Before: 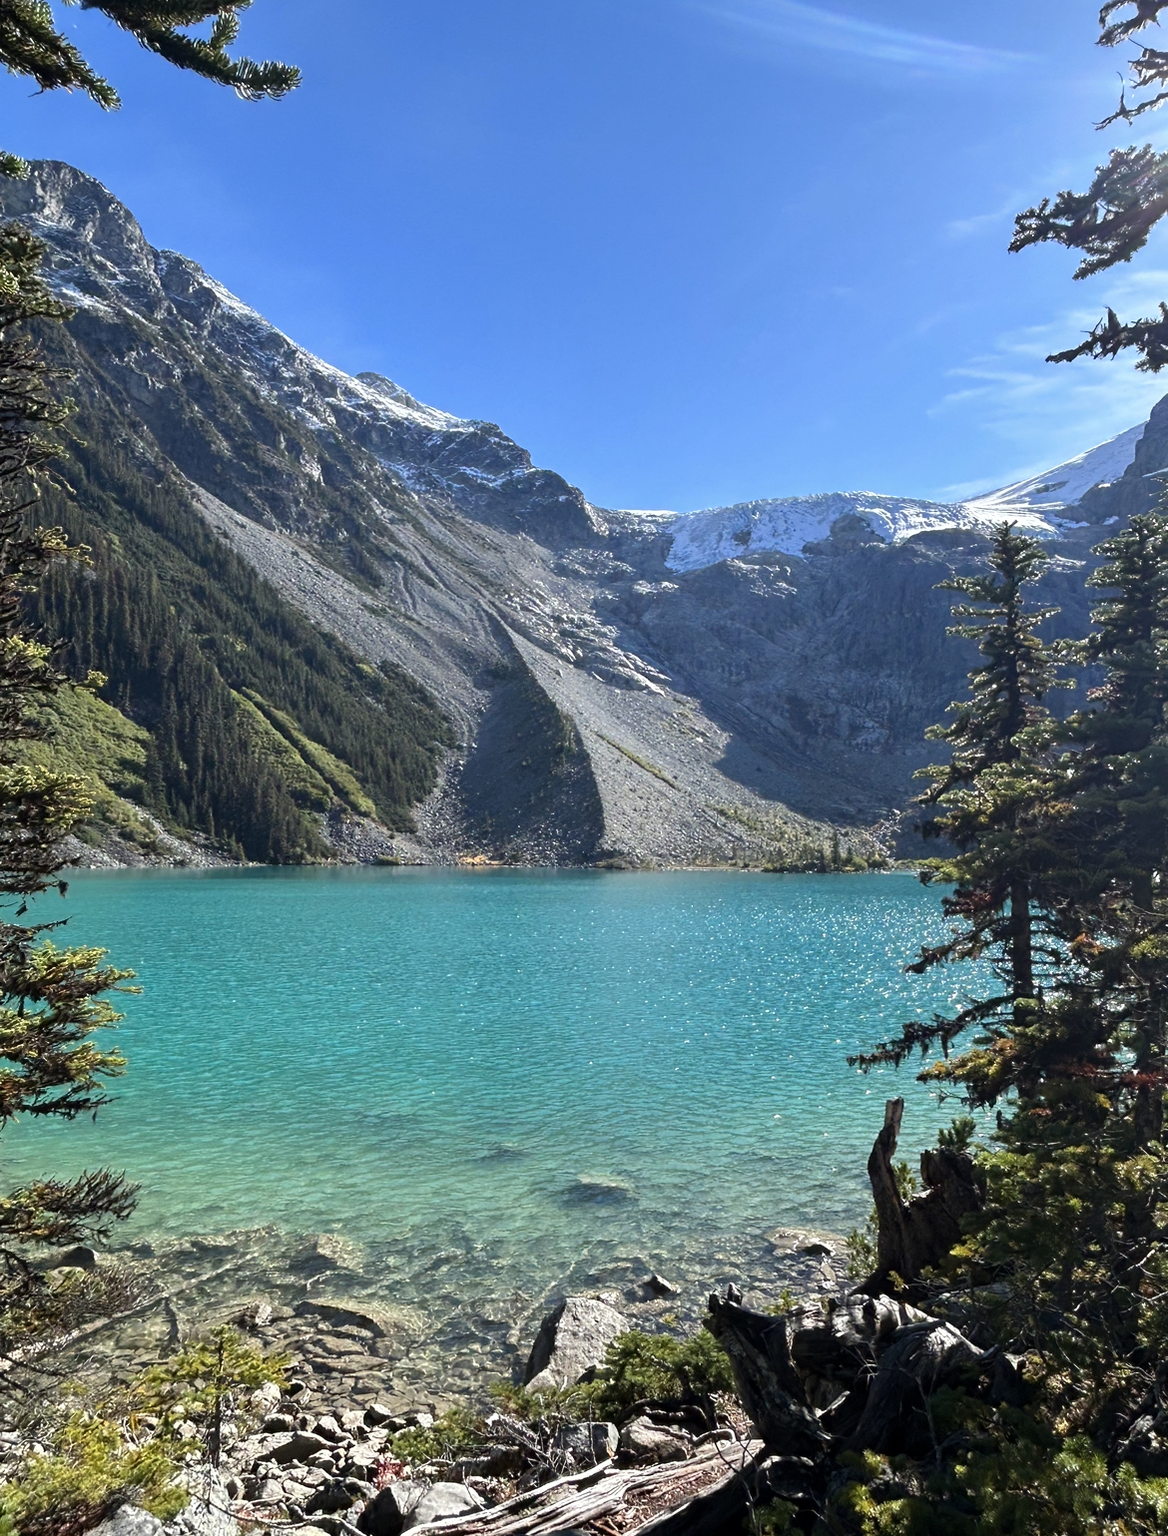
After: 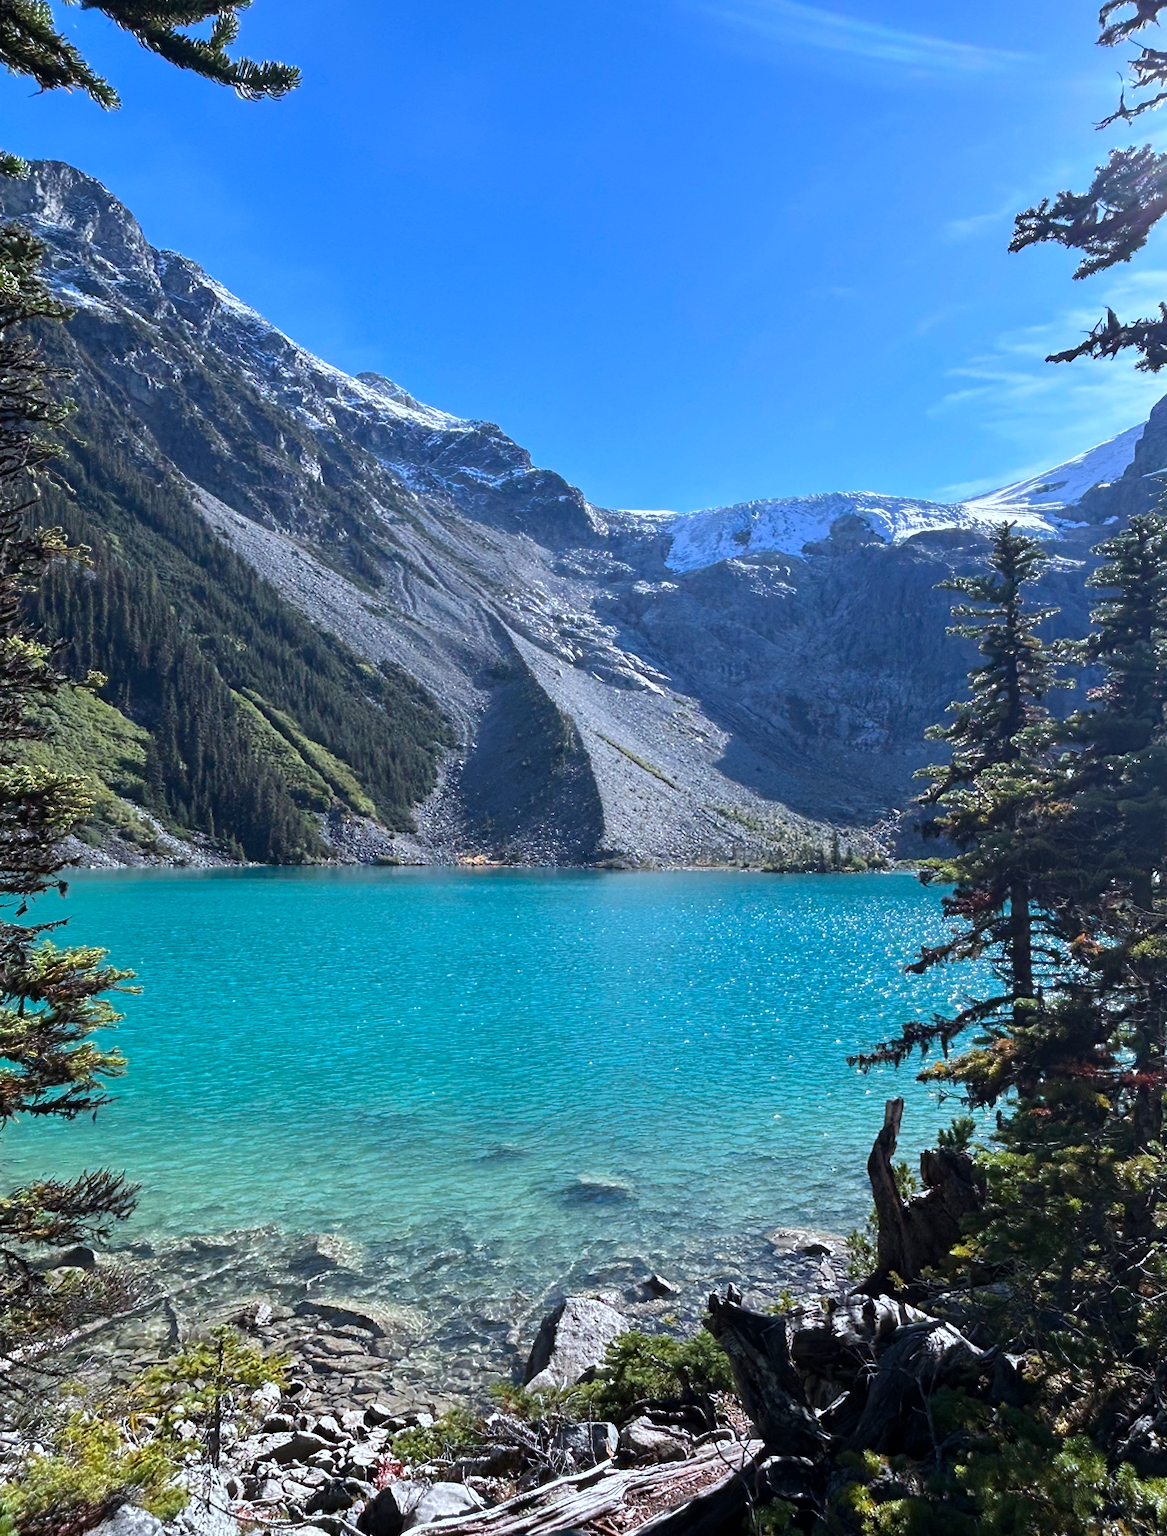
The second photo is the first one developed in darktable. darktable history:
color calibration: illuminant custom, x 0.372, y 0.383, temperature 4280.76 K
